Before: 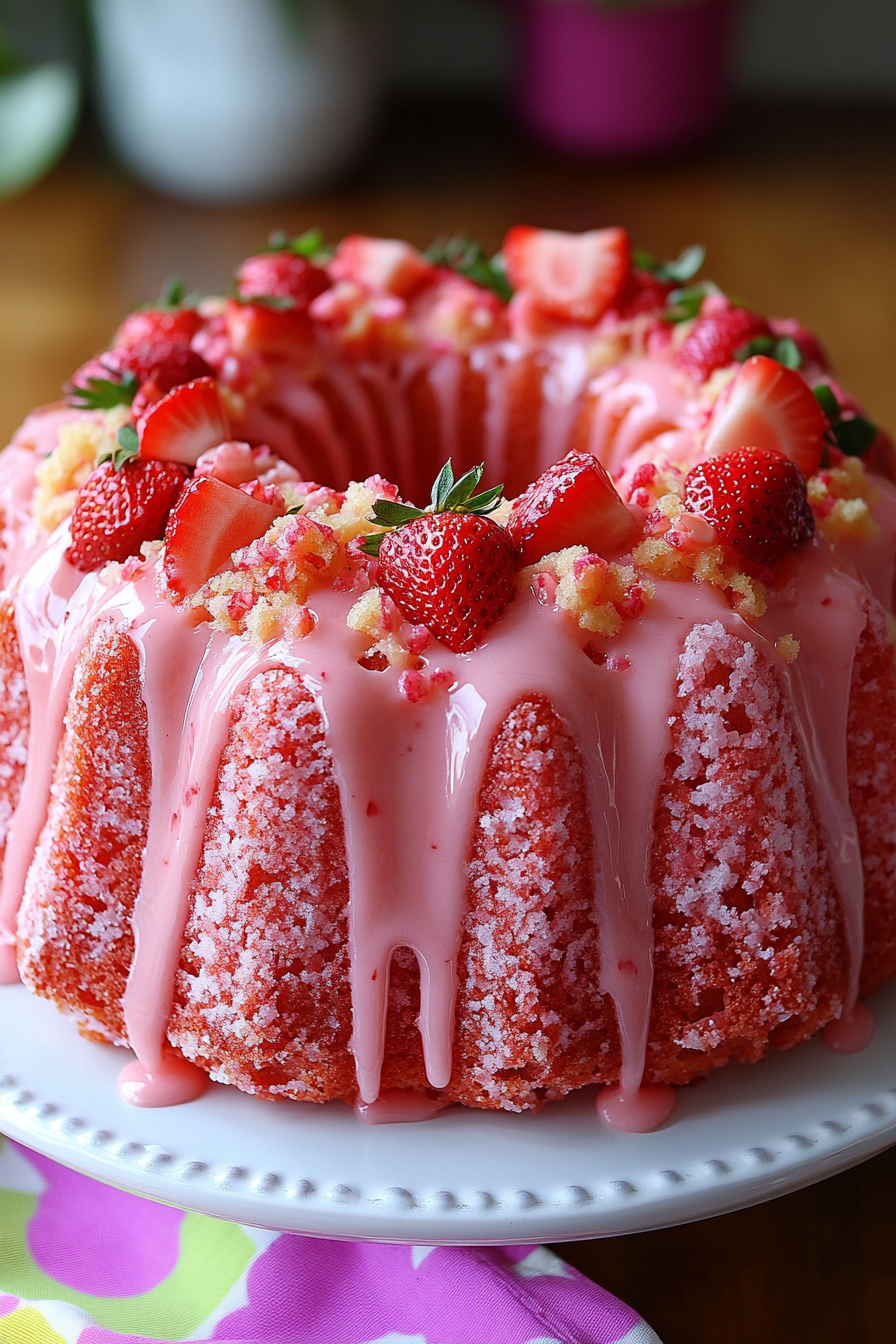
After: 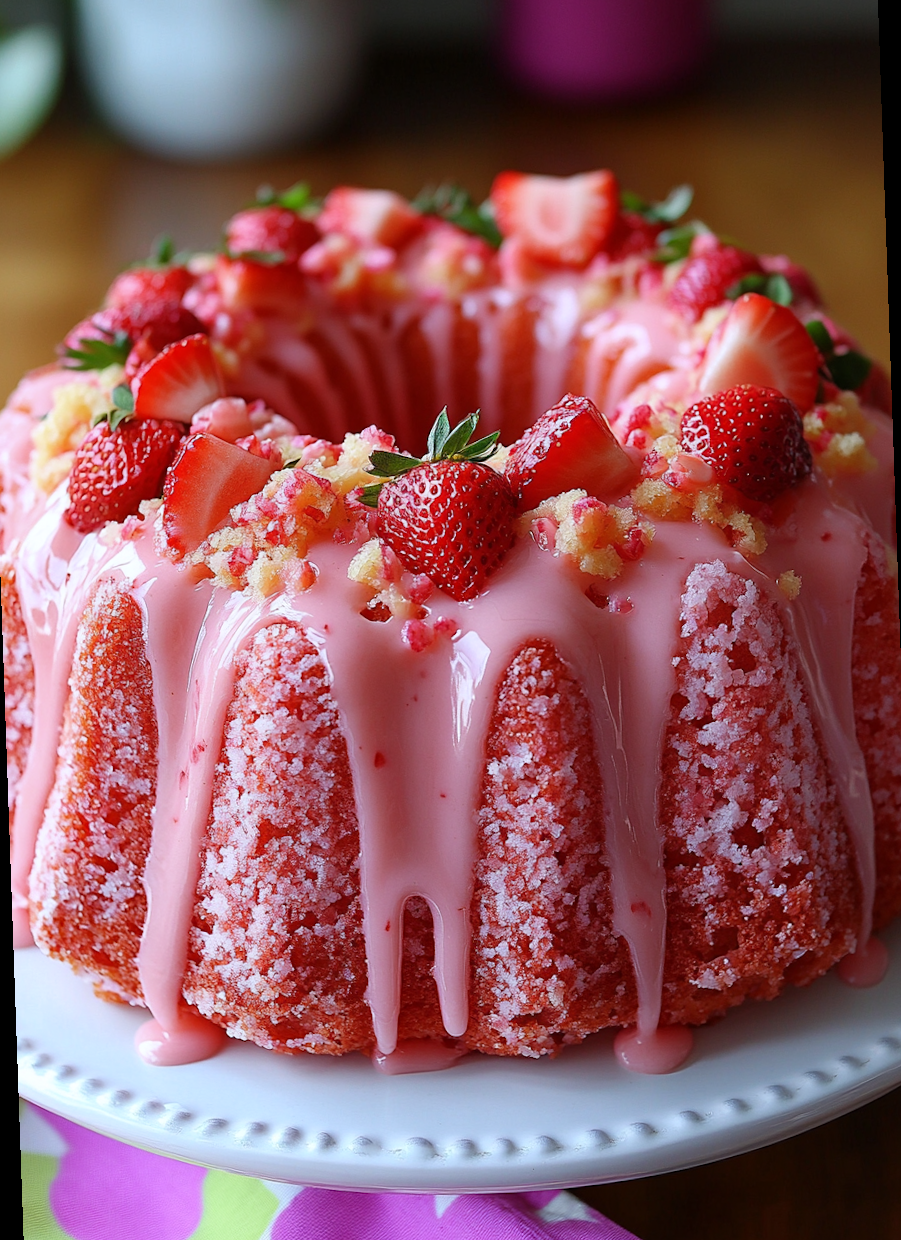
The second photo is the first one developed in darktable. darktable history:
rotate and perspective: rotation -2°, crop left 0.022, crop right 0.978, crop top 0.049, crop bottom 0.951
white balance: red 0.982, blue 1.018
